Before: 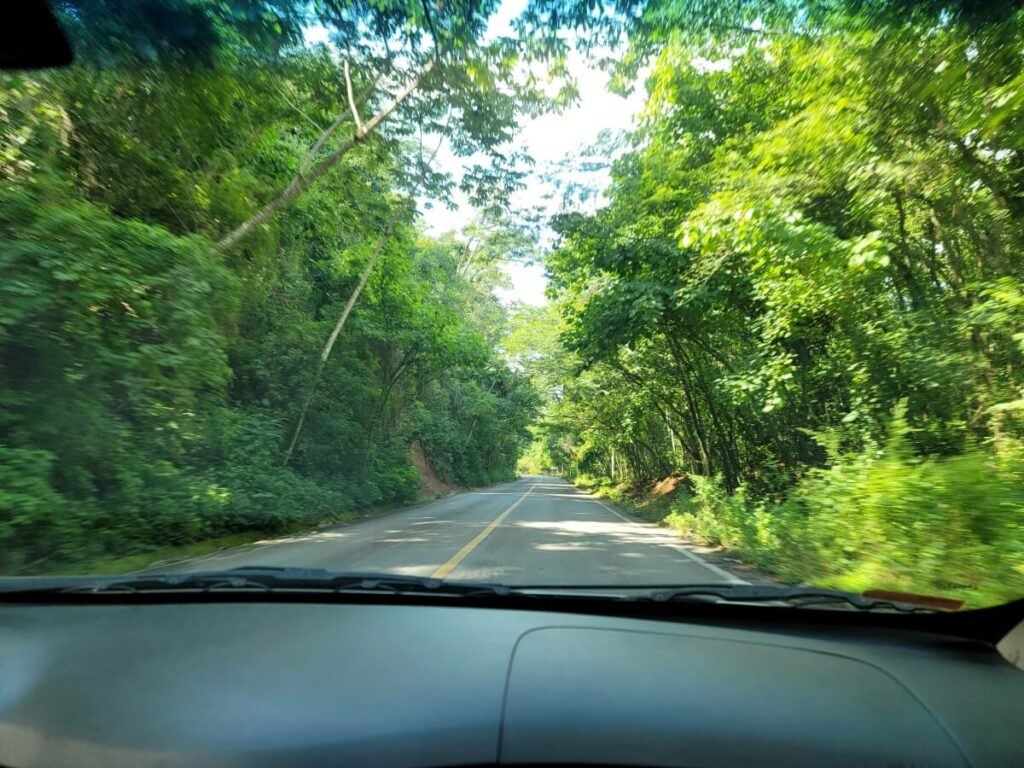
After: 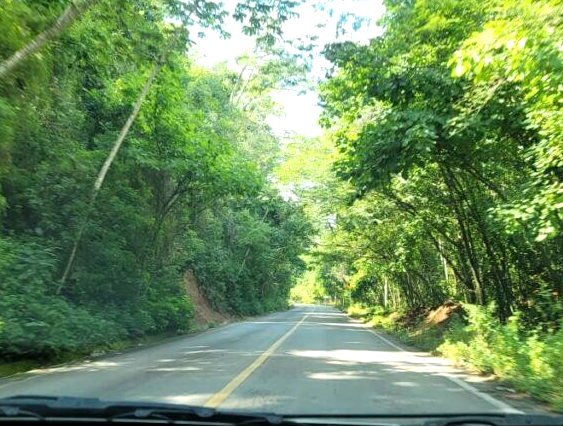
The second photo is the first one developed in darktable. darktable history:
base curve: curves: ch0 [(0, 0) (0.472, 0.508) (1, 1)], preserve colors none
tone equalizer: -8 EV -0.422 EV, -7 EV -0.409 EV, -6 EV -0.324 EV, -5 EV -0.188 EV, -3 EV 0.231 EV, -2 EV 0.325 EV, -1 EV 0.399 EV, +0 EV 0.413 EV, mask exposure compensation -0.488 EV
crop and rotate: left 22.213%, top 22.298%, right 22.716%, bottom 22.138%
